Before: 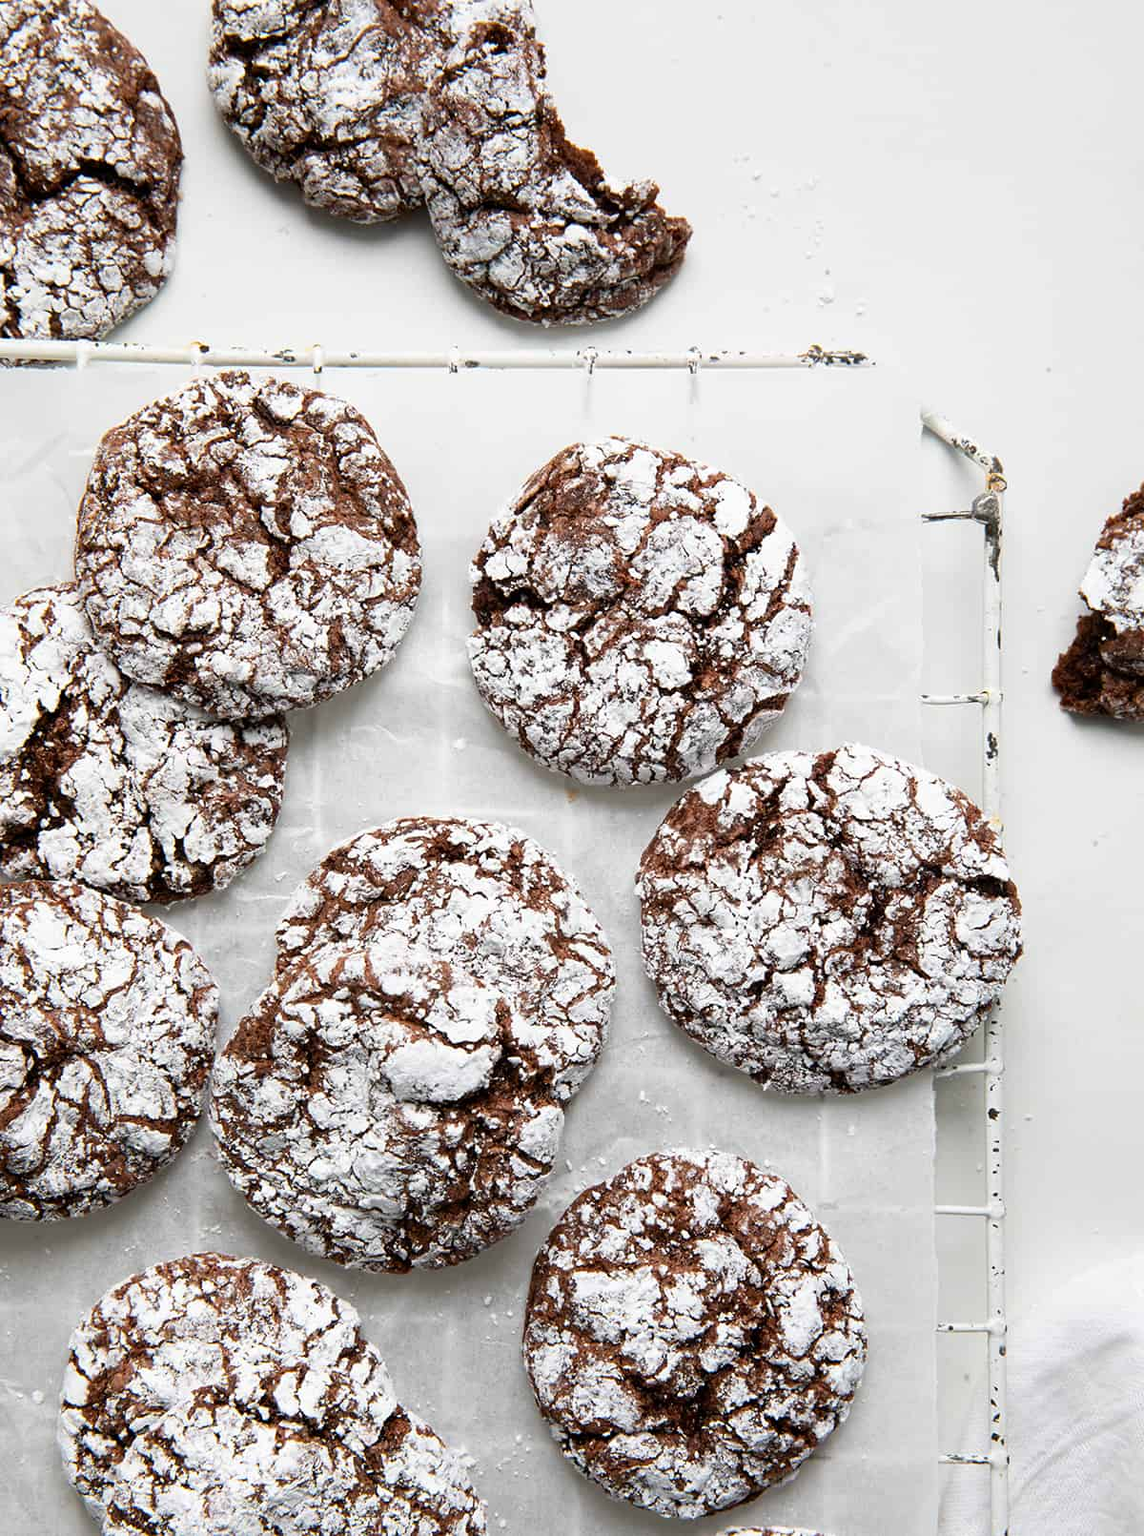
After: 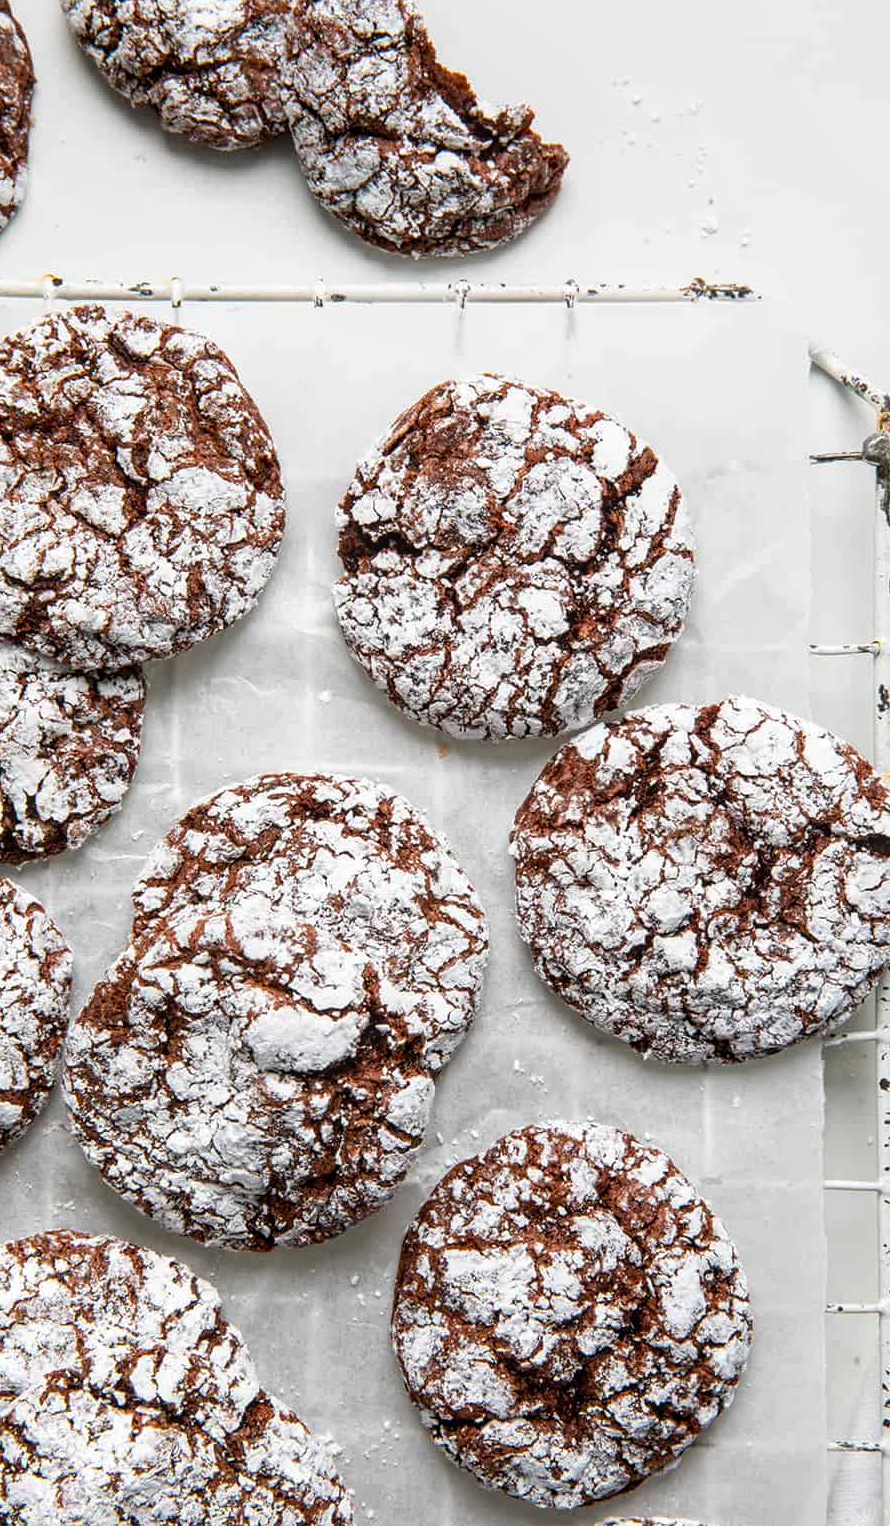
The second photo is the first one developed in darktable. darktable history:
crop and rotate: left 13.15%, top 5.251%, right 12.609%
local contrast: on, module defaults
